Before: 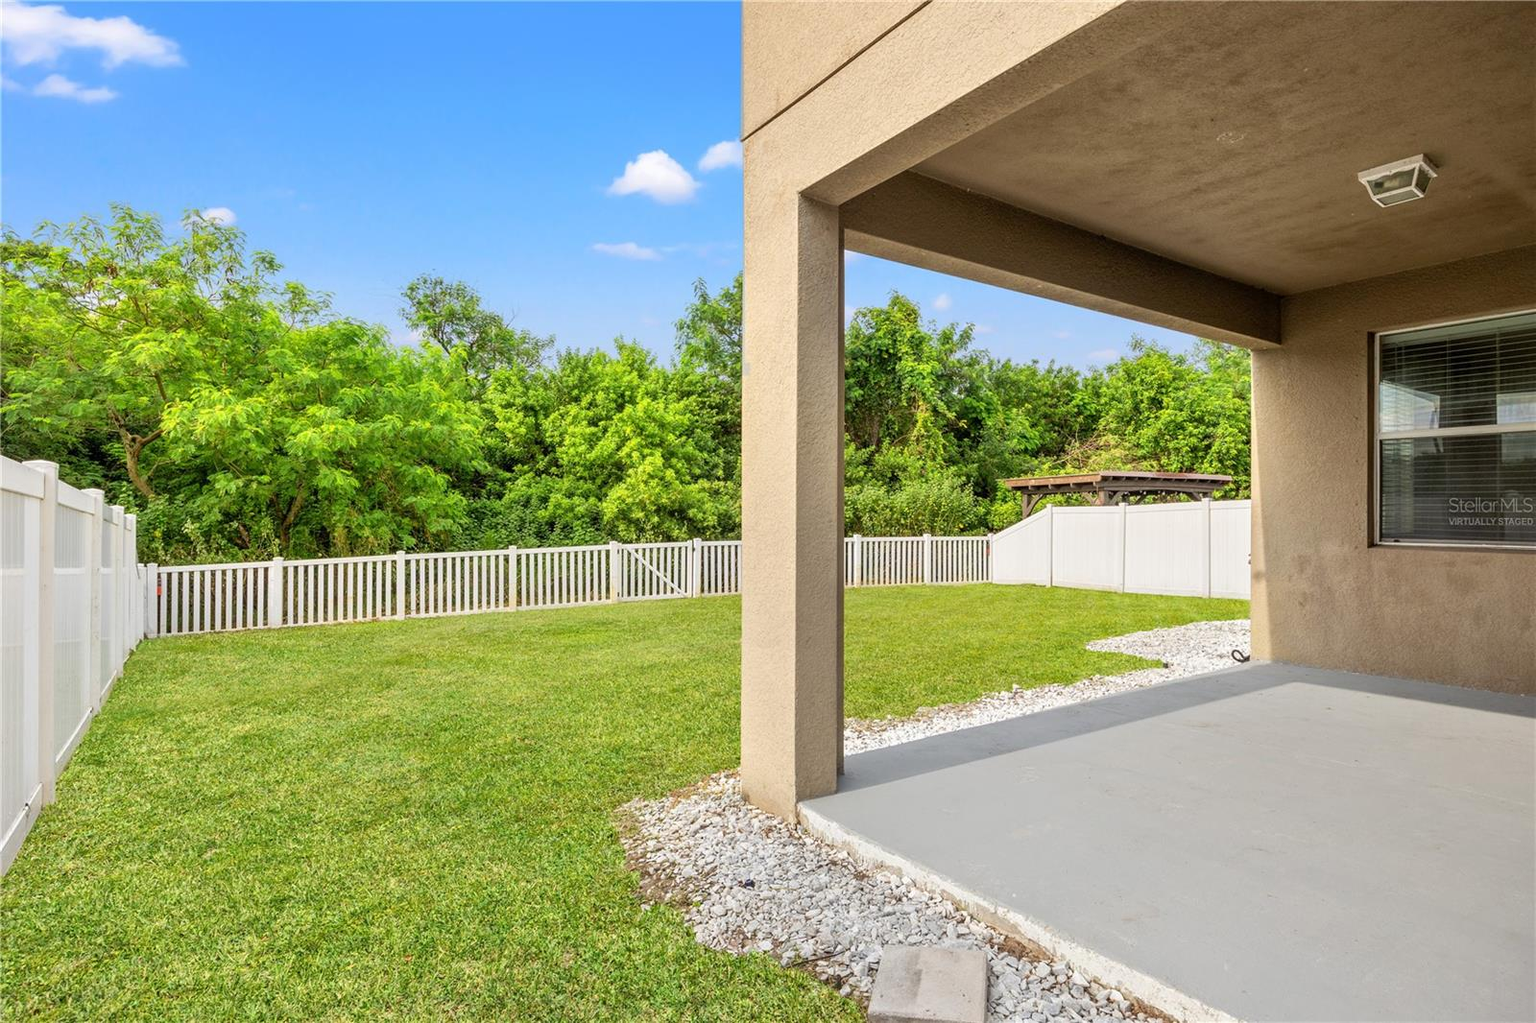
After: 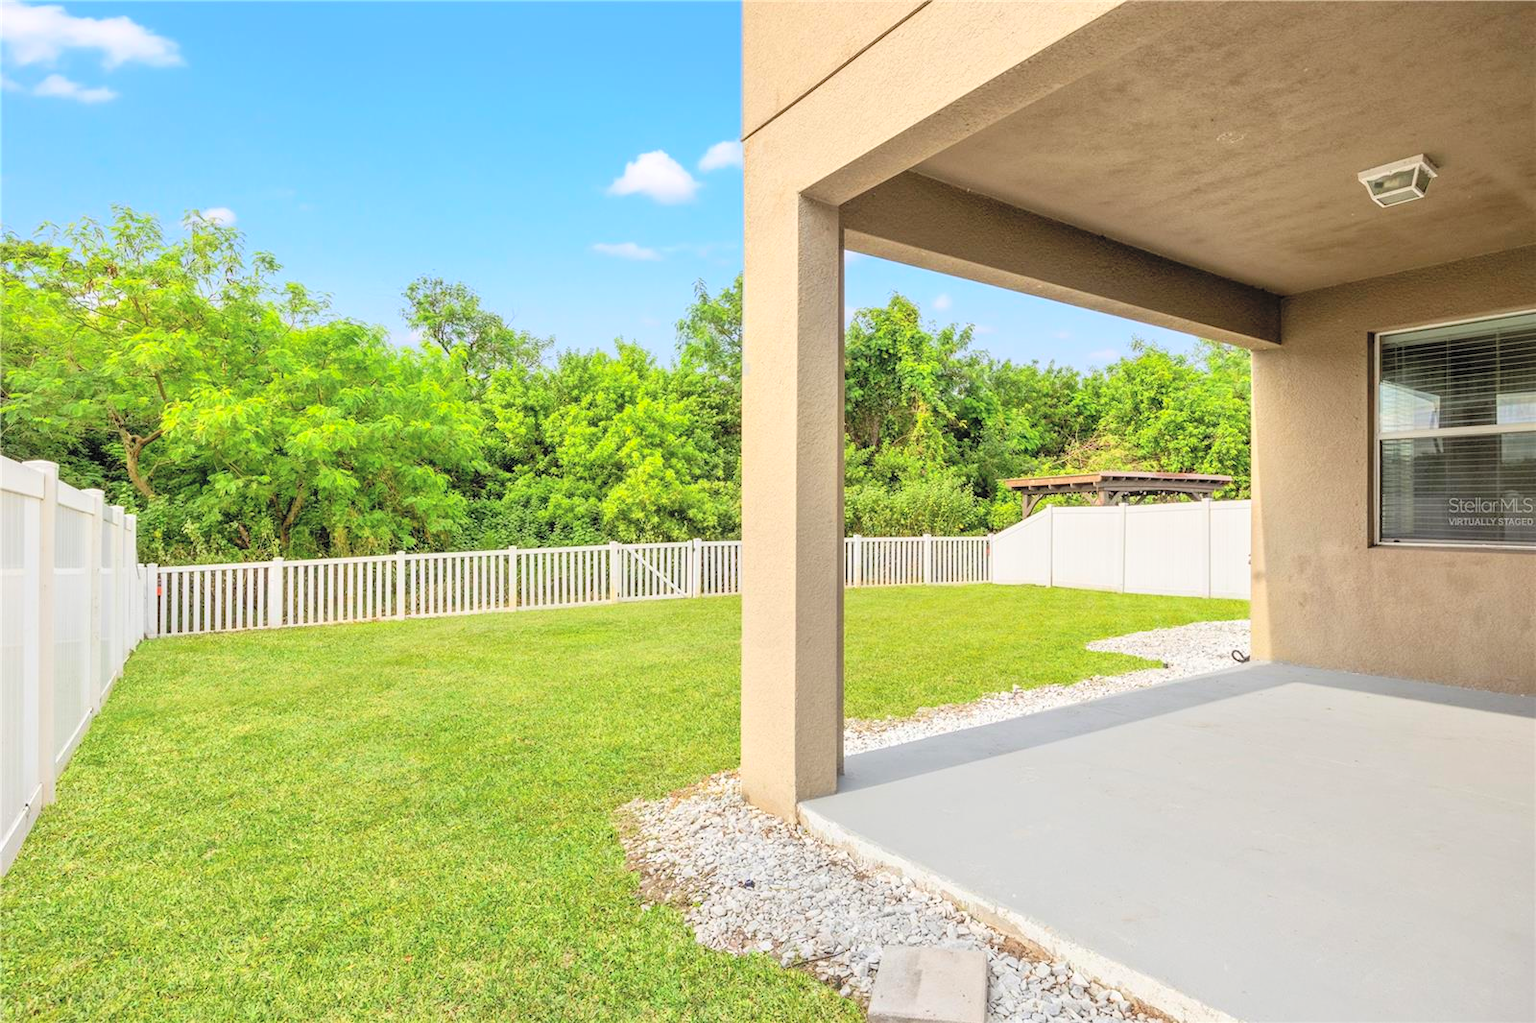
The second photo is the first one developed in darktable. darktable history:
contrast brightness saturation: contrast 0.102, brightness 0.304, saturation 0.14
